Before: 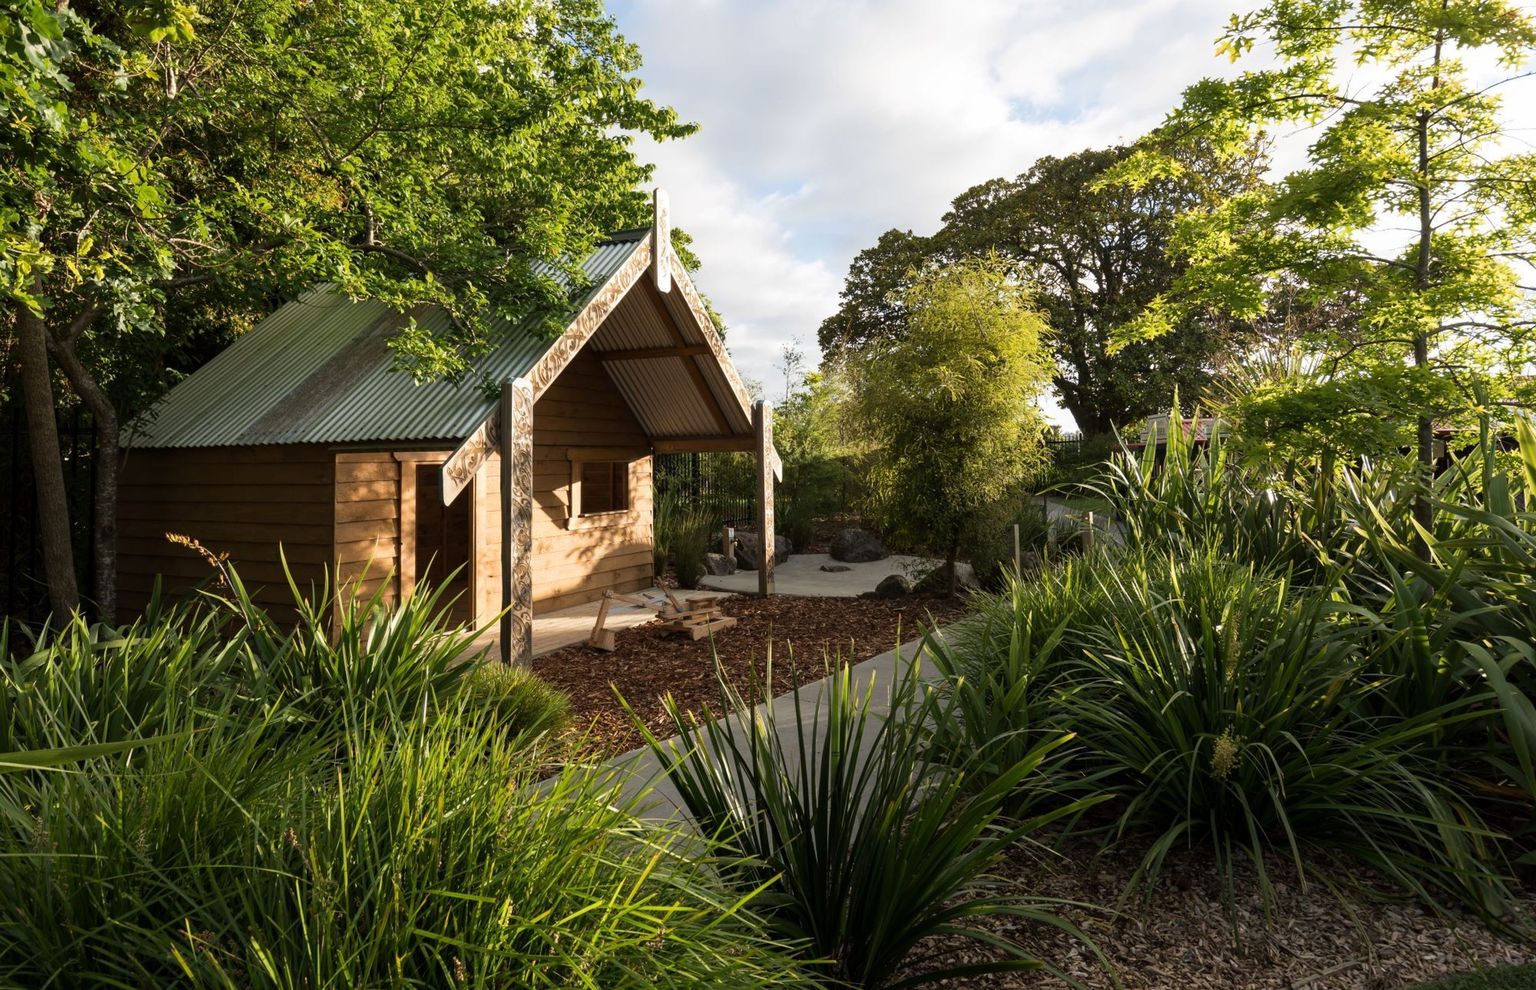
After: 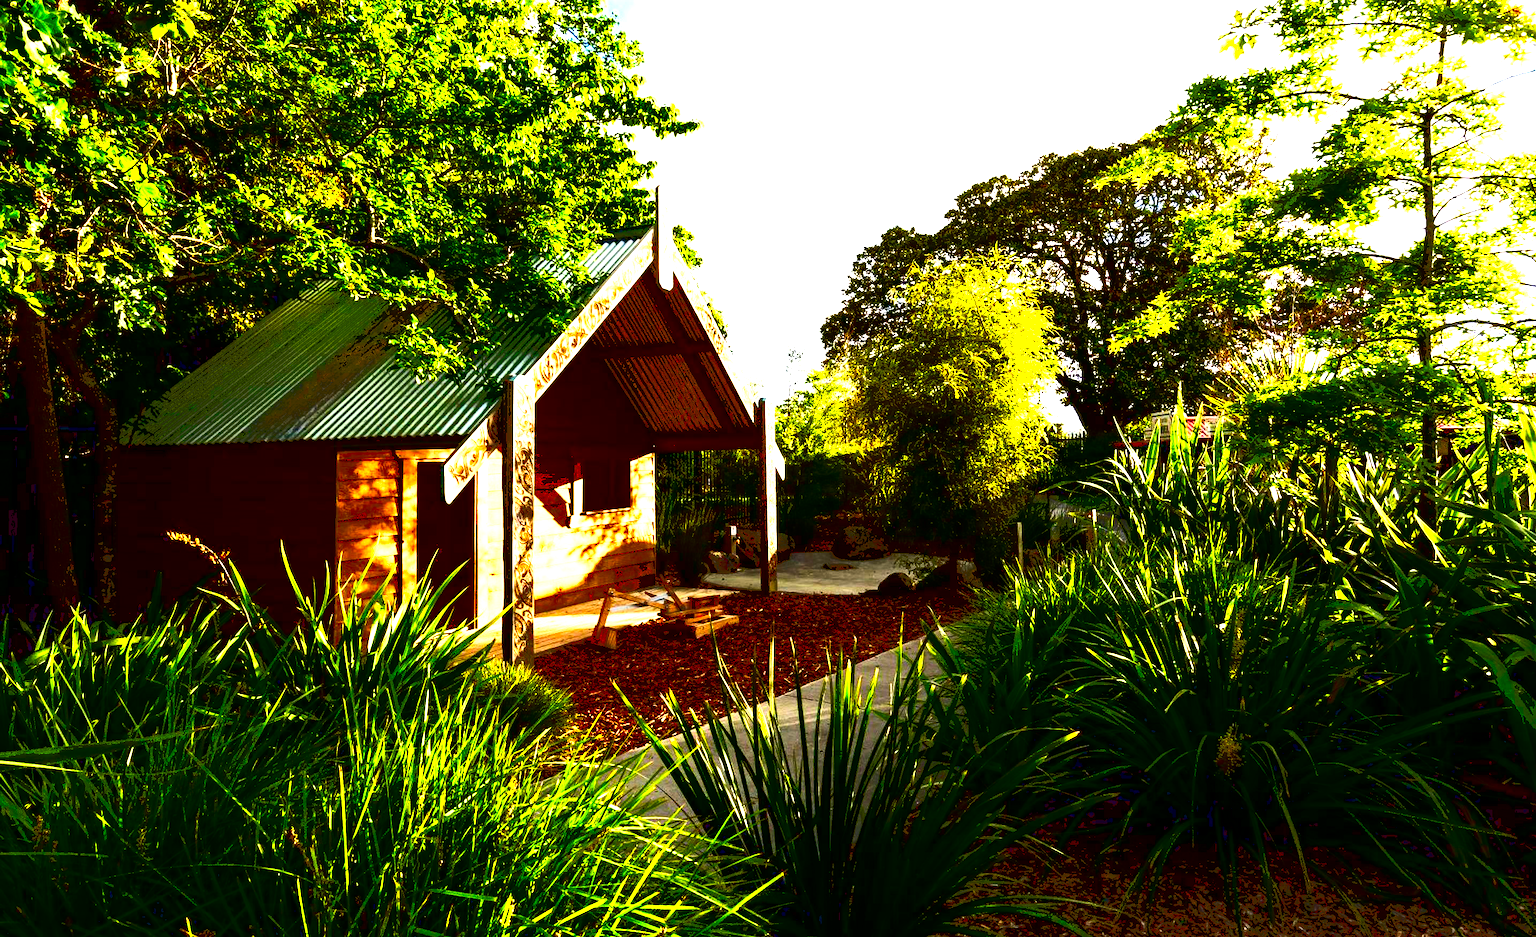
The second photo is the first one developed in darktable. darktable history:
contrast equalizer: y [[0.5, 0.5, 0.478, 0.5, 0.5, 0.5], [0.5 ×6], [0.5 ×6], [0 ×6], [0 ×6]], mix 0.291
contrast brightness saturation: brightness -0.989, saturation 1
exposure: black level correction 0, exposure 1.438 EV, compensate highlight preservation false
tone curve: curves: ch0 [(0, 0) (0.003, 0.037) (0.011, 0.061) (0.025, 0.104) (0.044, 0.145) (0.069, 0.145) (0.1, 0.127) (0.136, 0.175) (0.177, 0.207) (0.224, 0.252) (0.277, 0.341) (0.335, 0.446) (0.399, 0.554) (0.468, 0.658) (0.543, 0.757) (0.623, 0.843) (0.709, 0.919) (0.801, 0.958) (0.898, 0.975) (1, 1)]
crop: top 0.424%, right 0.258%, bottom 5.093%
